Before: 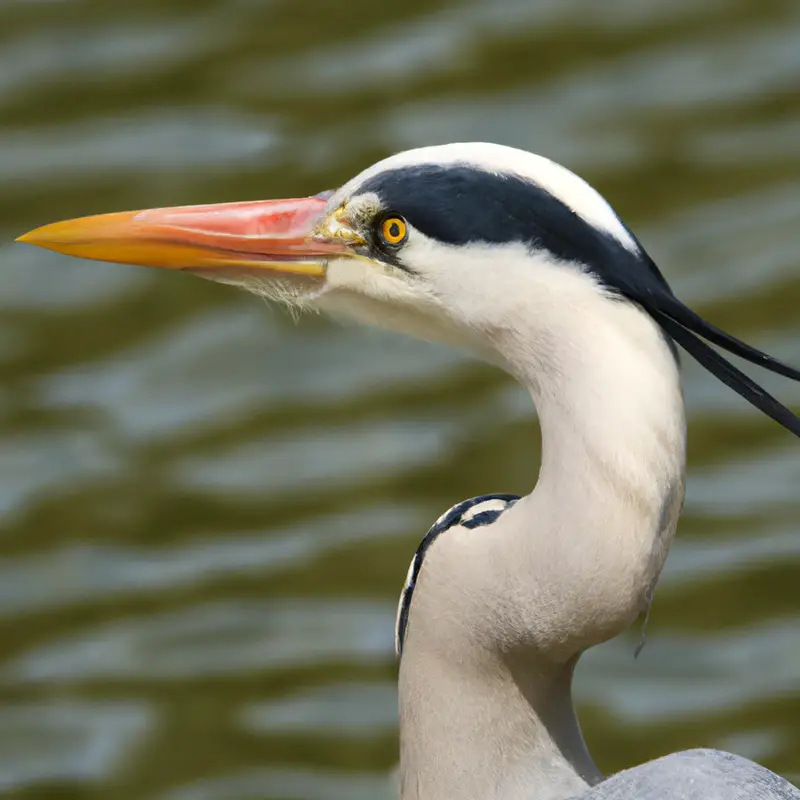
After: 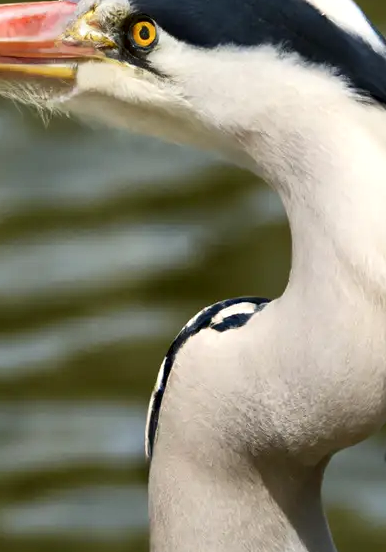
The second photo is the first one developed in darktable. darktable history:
crop: left 31.363%, top 24.695%, right 20.344%, bottom 6.272%
local contrast: mode bilateral grid, contrast 70, coarseness 75, detail 181%, midtone range 0.2
